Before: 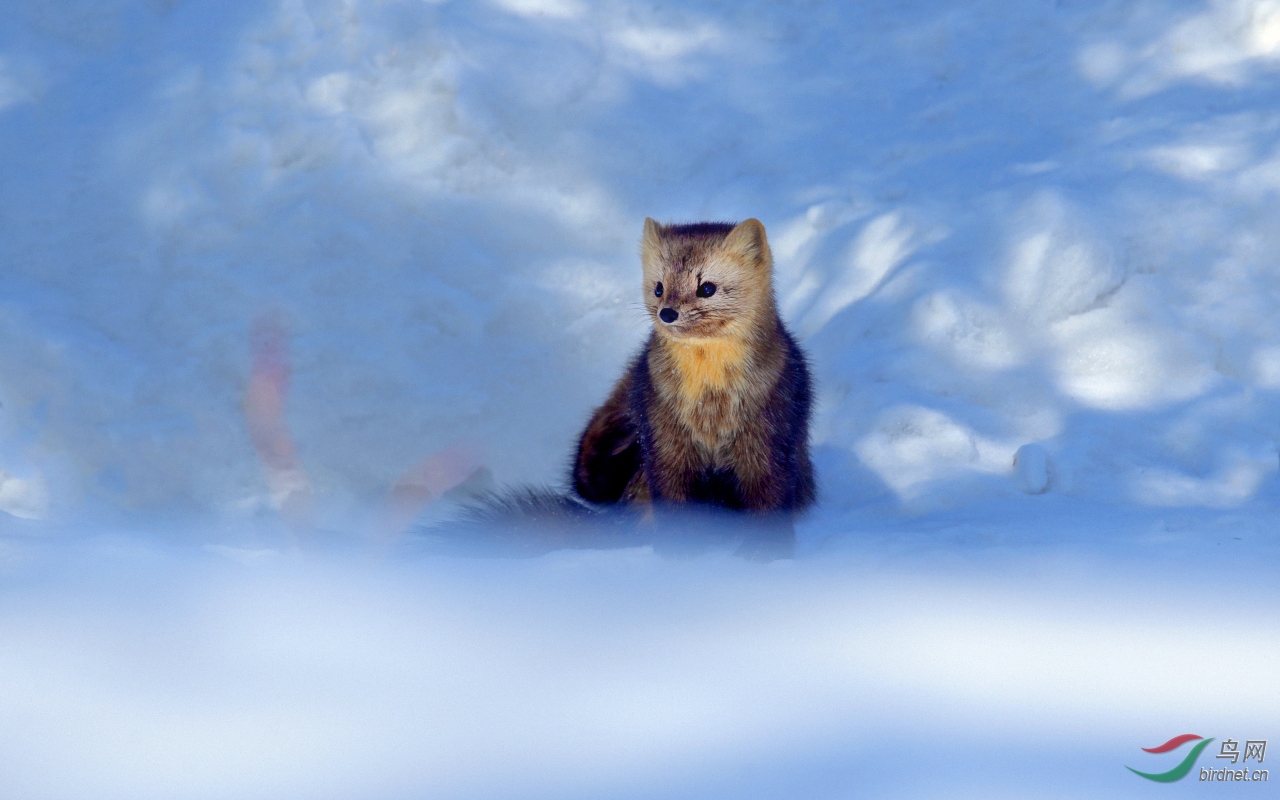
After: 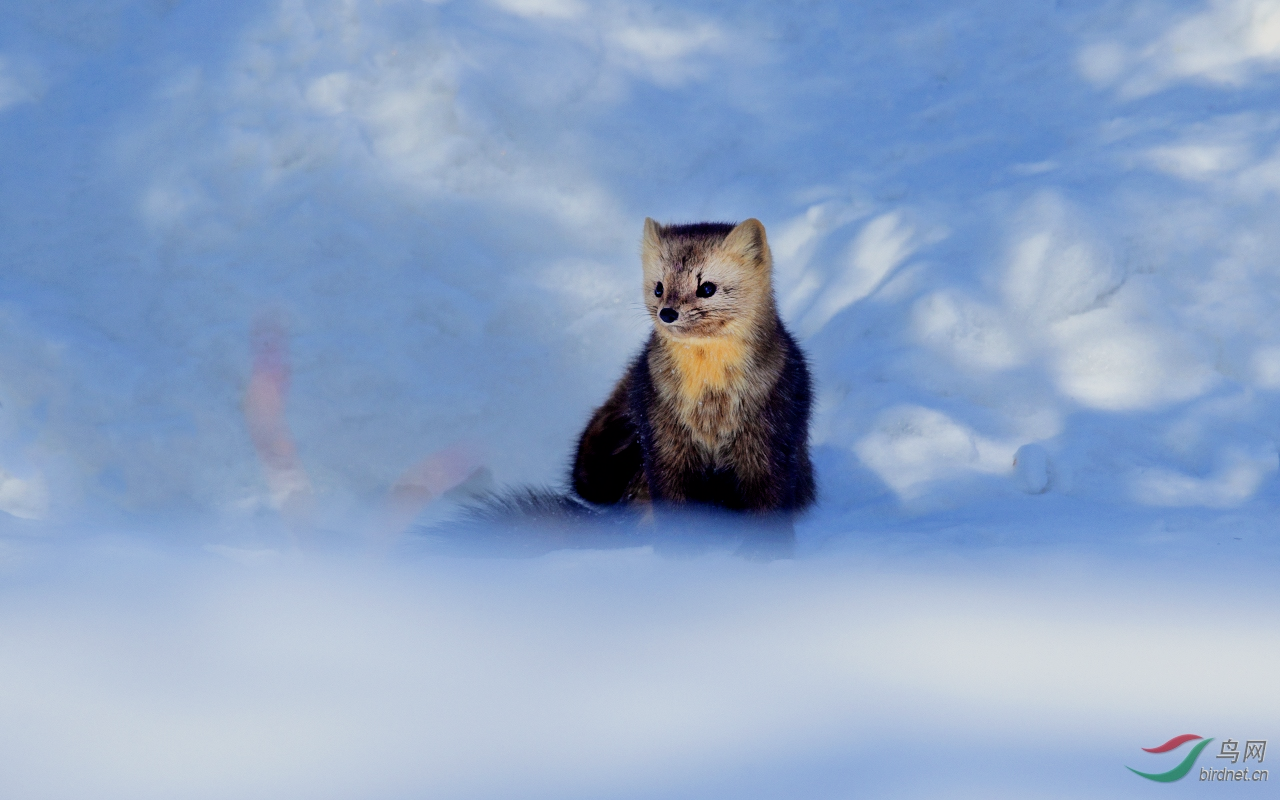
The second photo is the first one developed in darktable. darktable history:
filmic rgb: black relative exposure -7.65 EV, white relative exposure 4.56 EV, hardness 3.61, contrast 1.246
